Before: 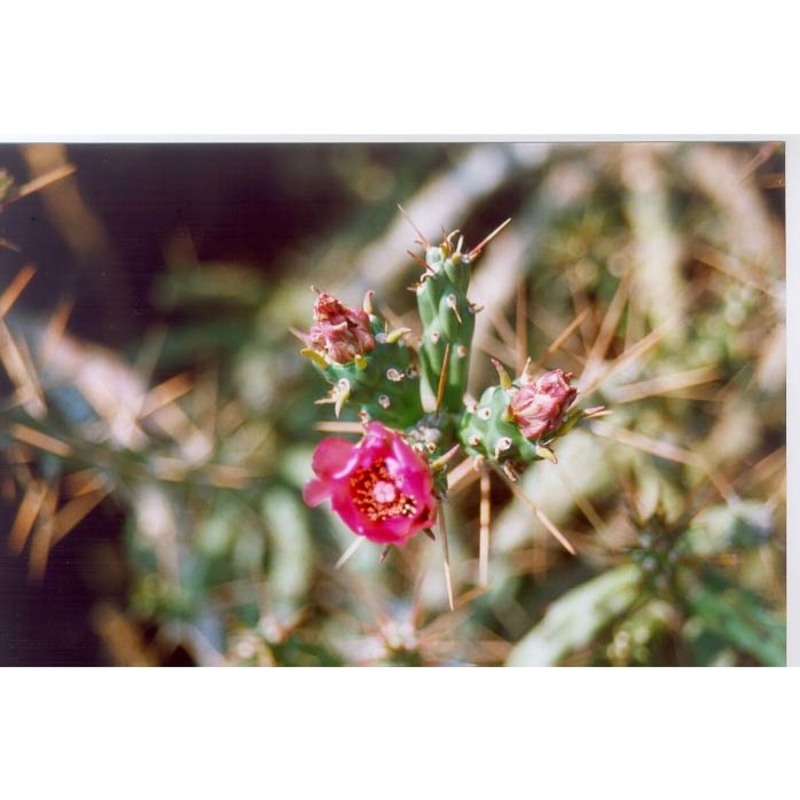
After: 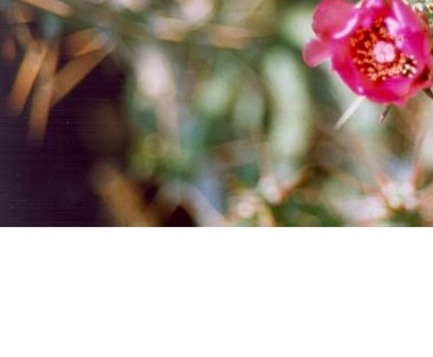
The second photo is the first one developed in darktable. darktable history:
crop and rotate: top 55.09%, right 45.869%, bottom 0.166%
